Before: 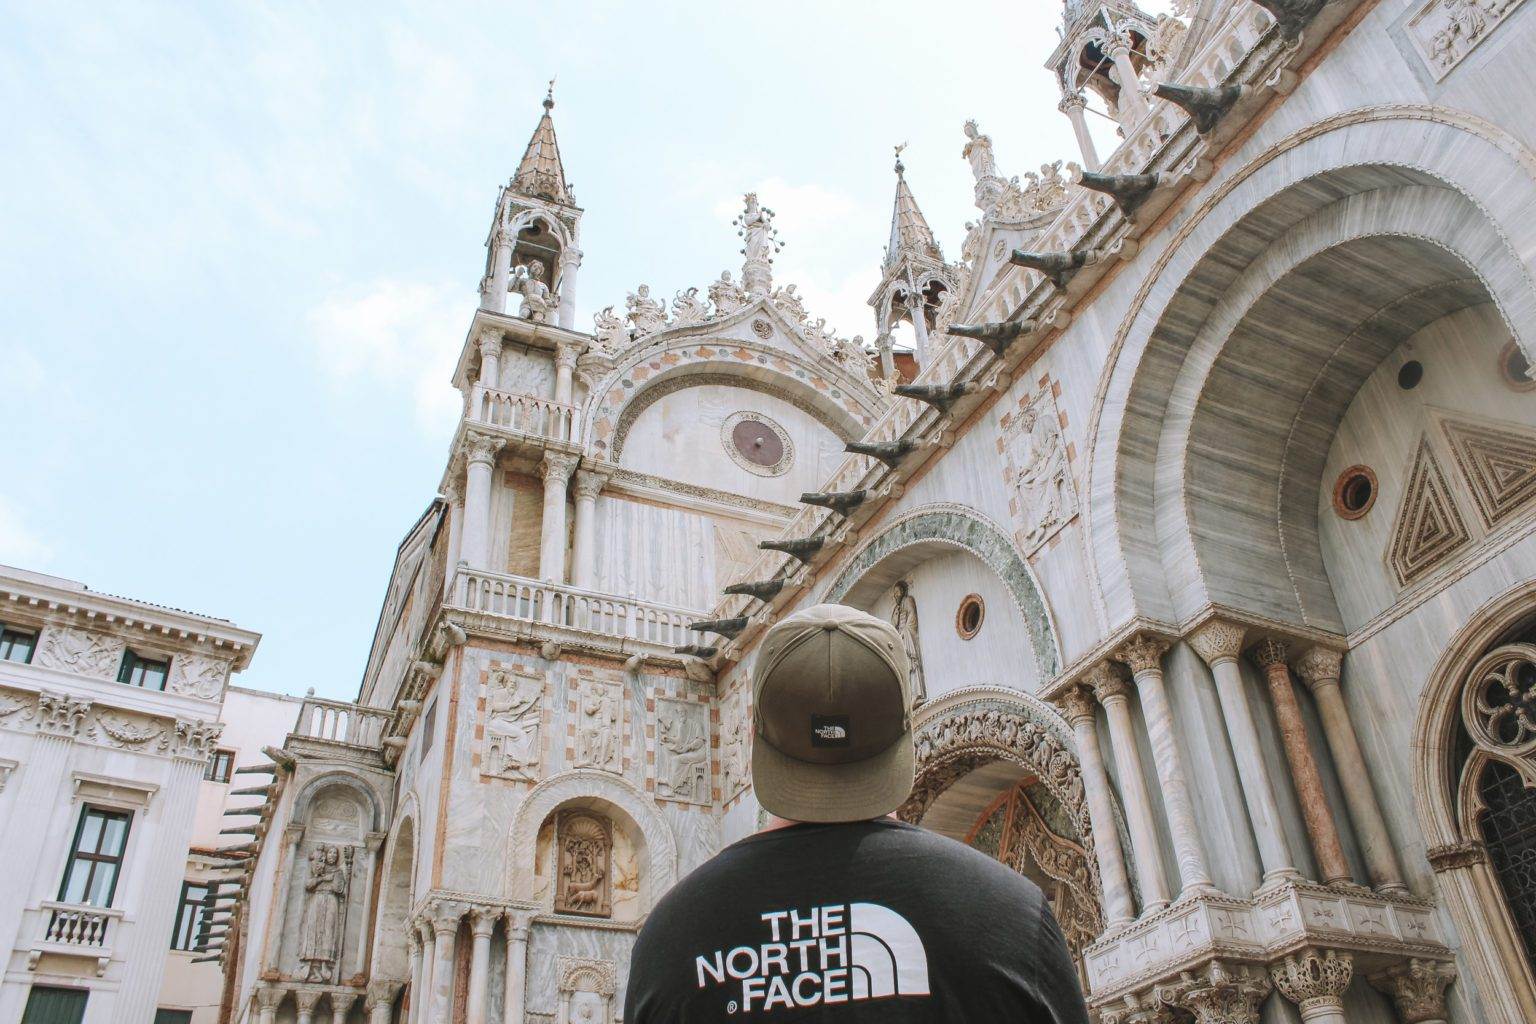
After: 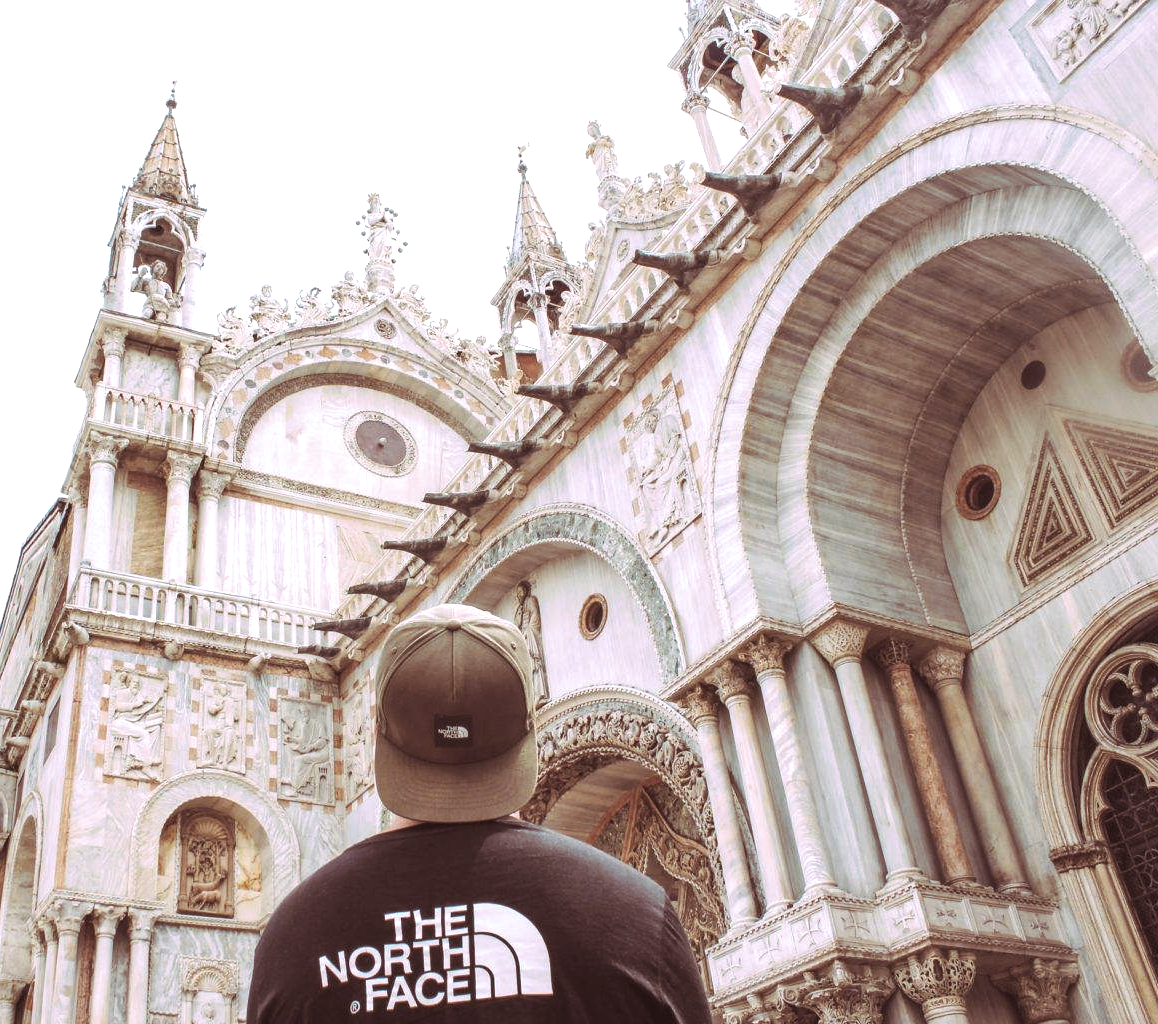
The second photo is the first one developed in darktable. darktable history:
split-toning: highlights › hue 298.8°, highlights › saturation 0.73, compress 41.76%
exposure: exposure 0.6 EV, compensate highlight preservation false
color contrast: green-magenta contrast 0.81
crop and rotate: left 24.6%
